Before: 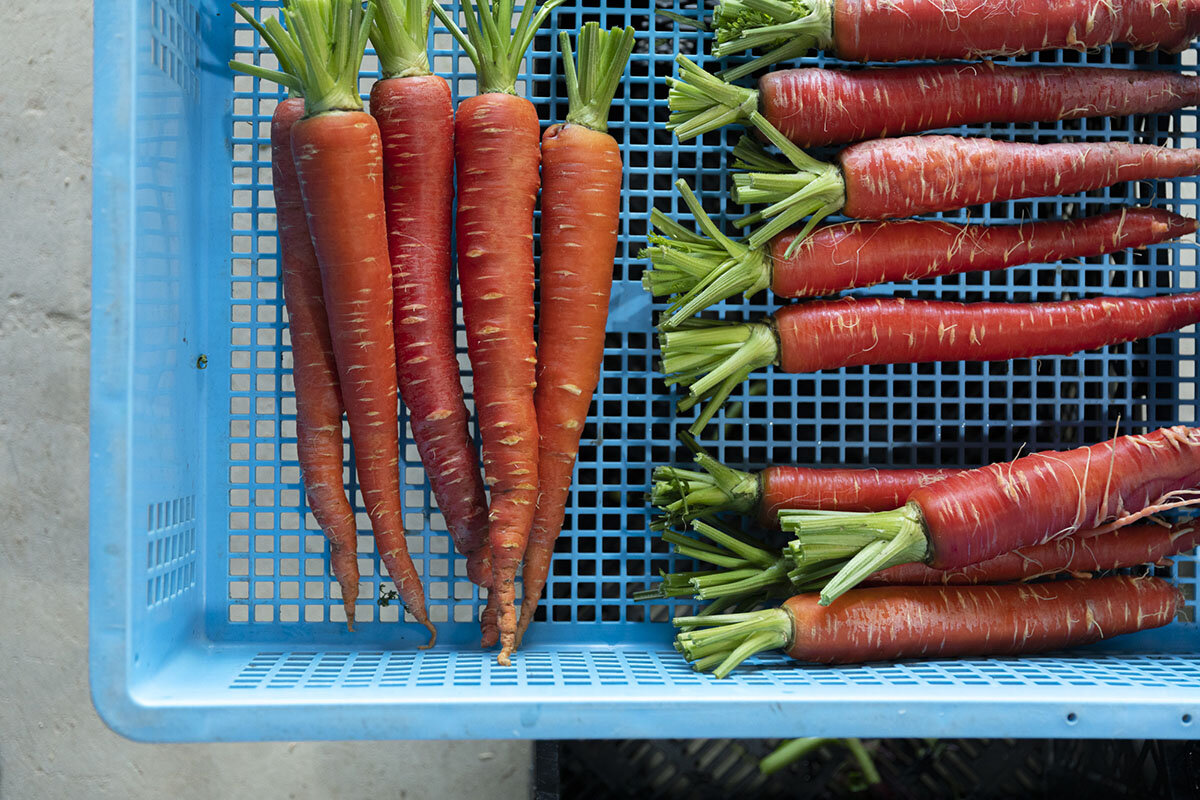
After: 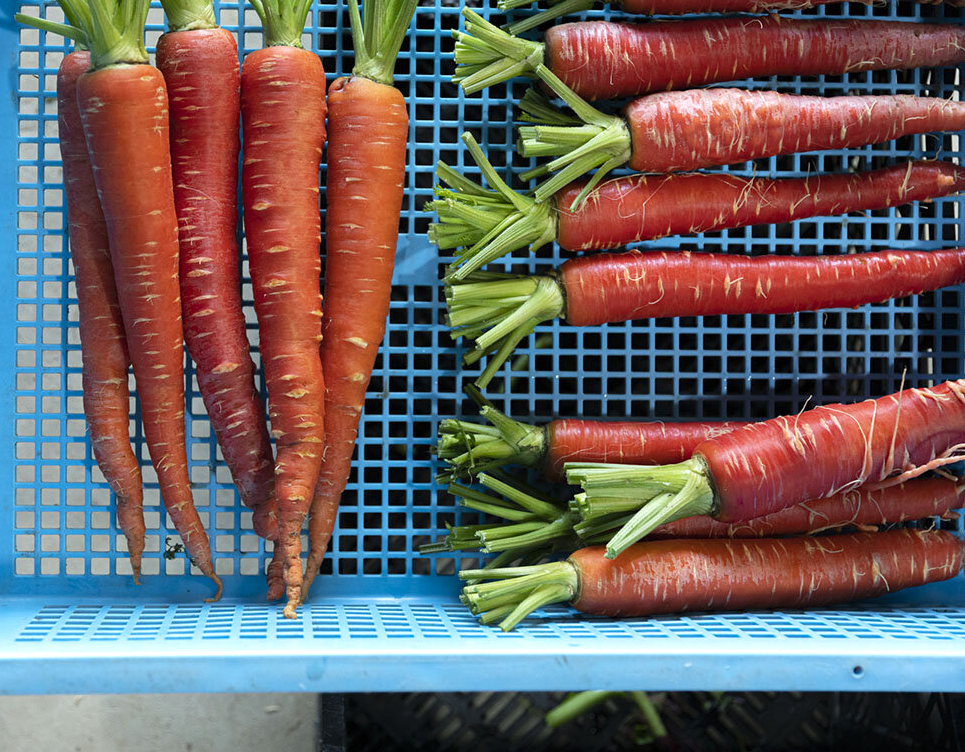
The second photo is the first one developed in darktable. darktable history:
crop and rotate: left 17.849%, top 5.949%, right 1.73%
exposure: exposure 0.208 EV, compensate exposure bias true, compensate highlight preservation false
